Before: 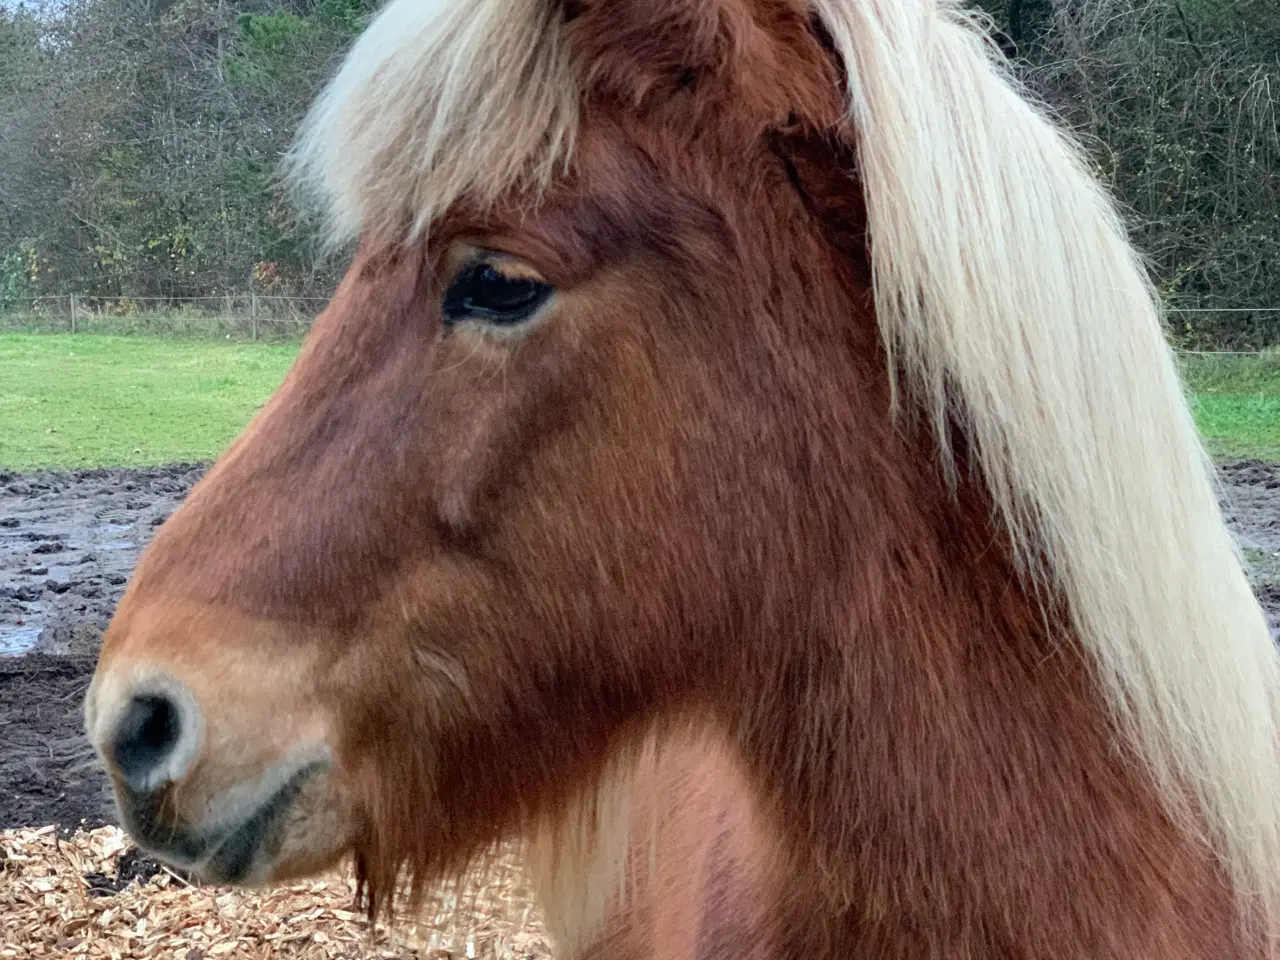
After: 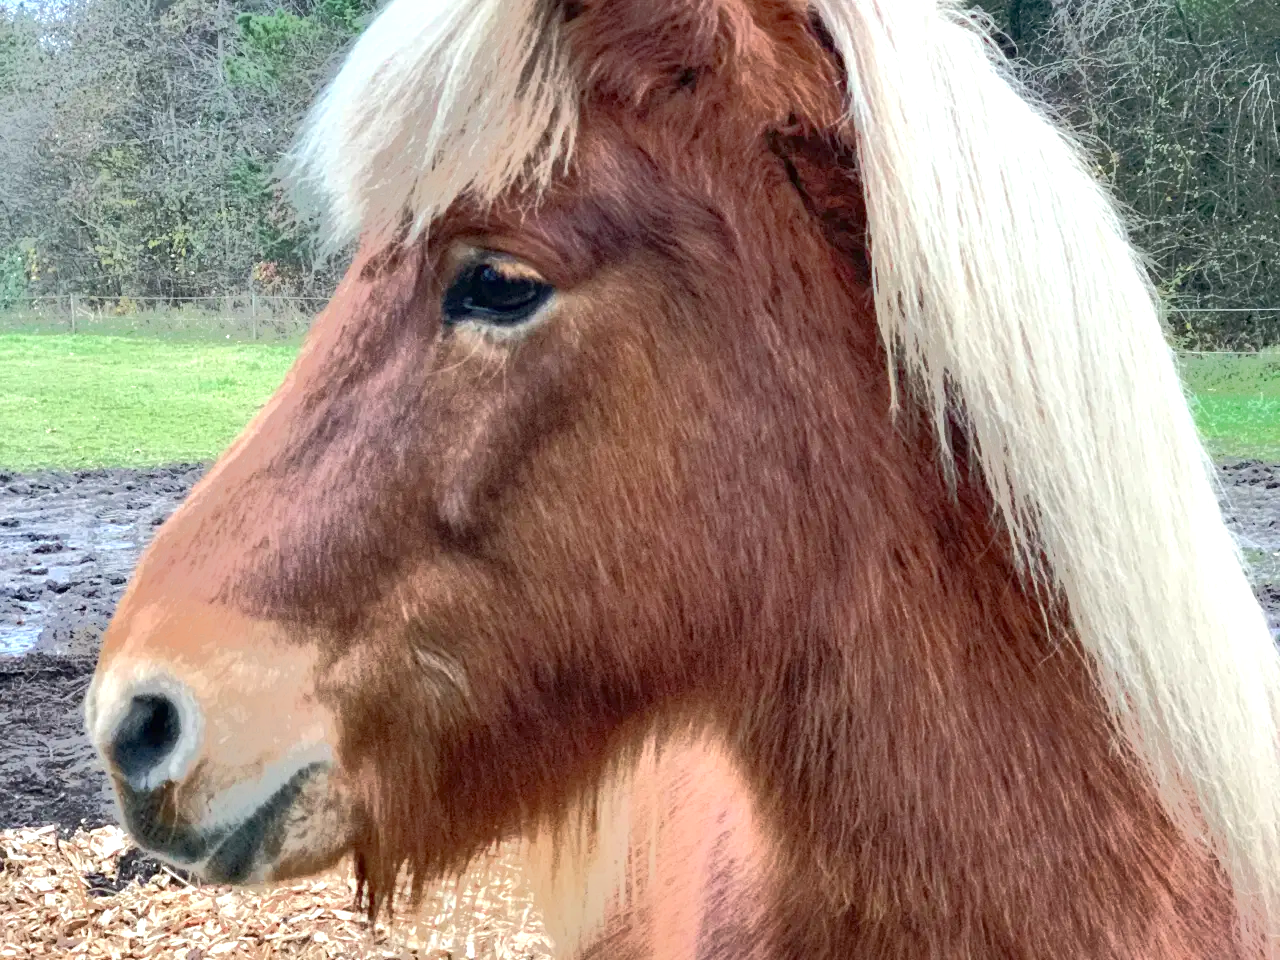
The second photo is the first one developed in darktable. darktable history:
tone equalizer: -7 EV -0.63 EV, -6 EV 1 EV, -5 EV -0.45 EV, -4 EV 0.43 EV, -3 EV 0.41 EV, -2 EV 0.15 EV, -1 EV -0.15 EV, +0 EV -0.39 EV, smoothing diameter 25%, edges refinement/feathering 10, preserve details guided filter
exposure: black level correction 0, exposure 1 EV, compensate exposure bias true, compensate highlight preservation false
local contrast: mode bilateral grid, contrast 20, coarseness 50, detail 120%, midtone range 0.2
